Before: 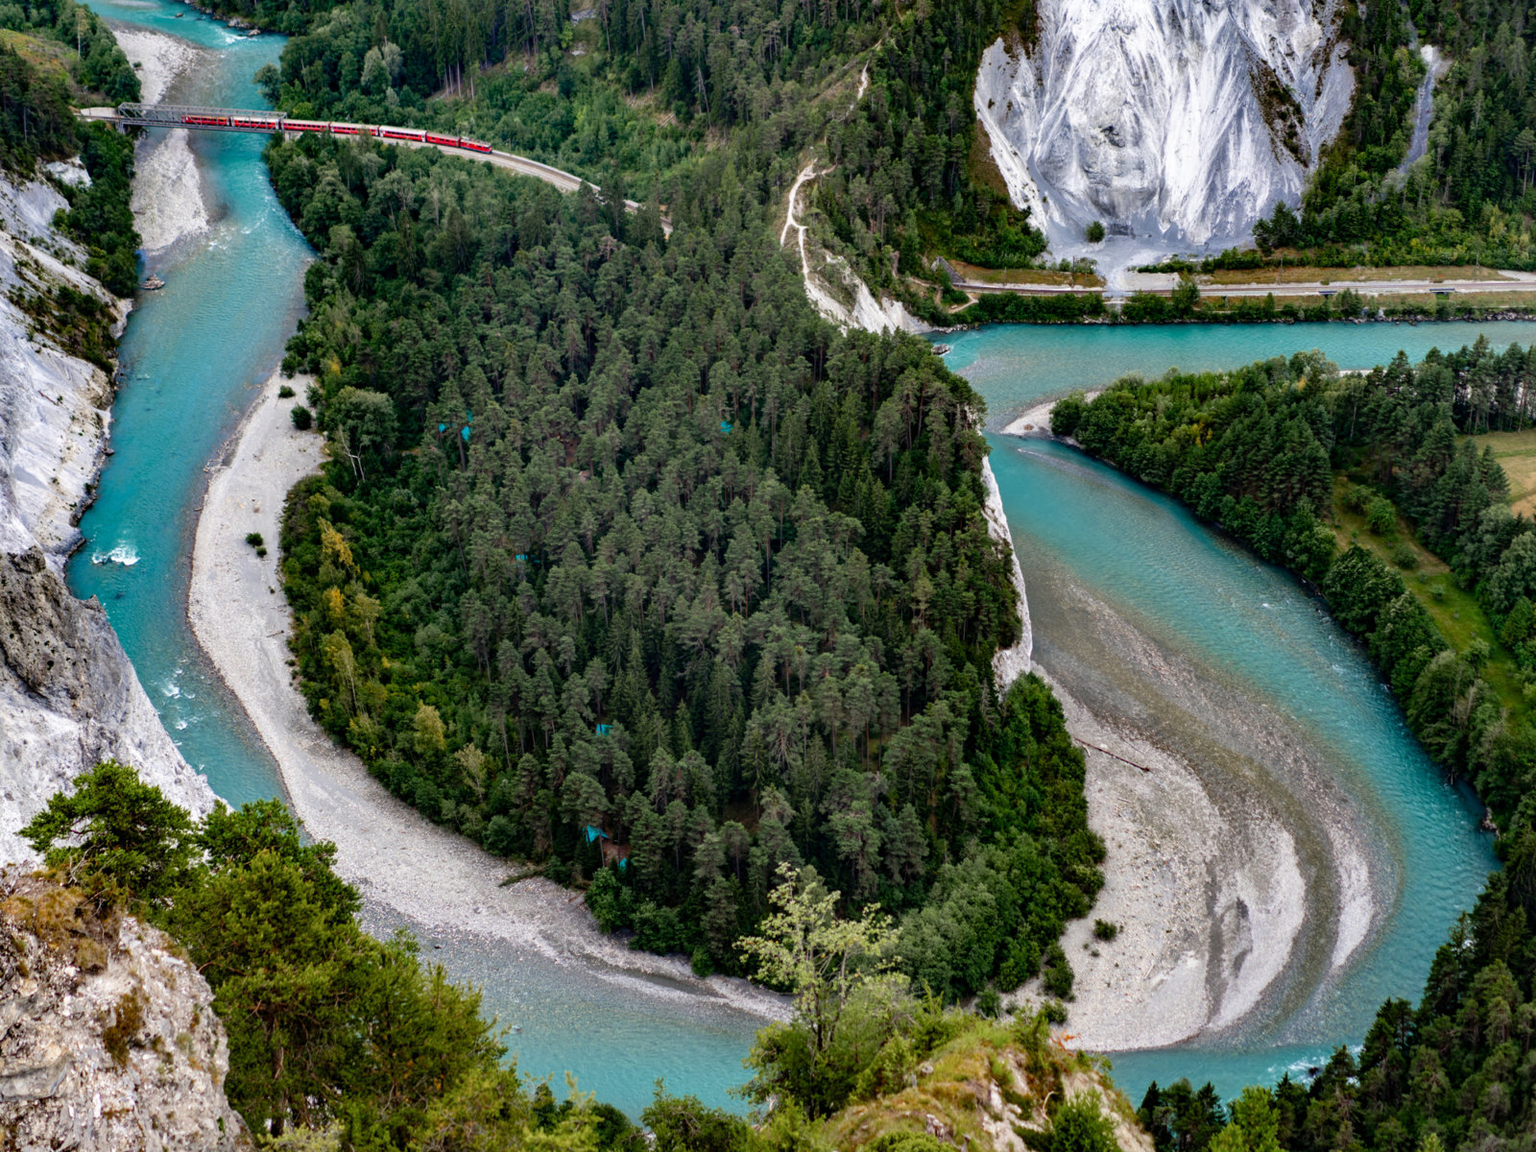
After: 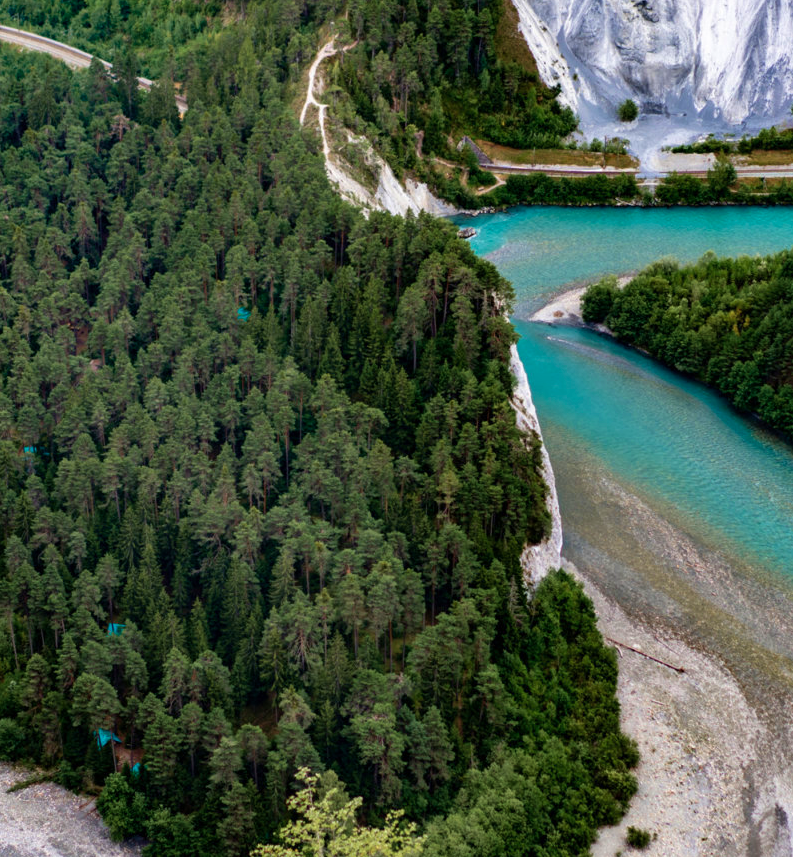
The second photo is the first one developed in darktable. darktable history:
color balance rgb: linear chroma grading › global chroma 1.5%, linear chroma grading › mid-tones -1%, perceptual saturation grading › global saturation -3%, perceptual saturation grading › shadows -2%
velvia: strength 45%
crop: left 32.075%, top 10.976%, right 18.355%, bottom 17.596%
